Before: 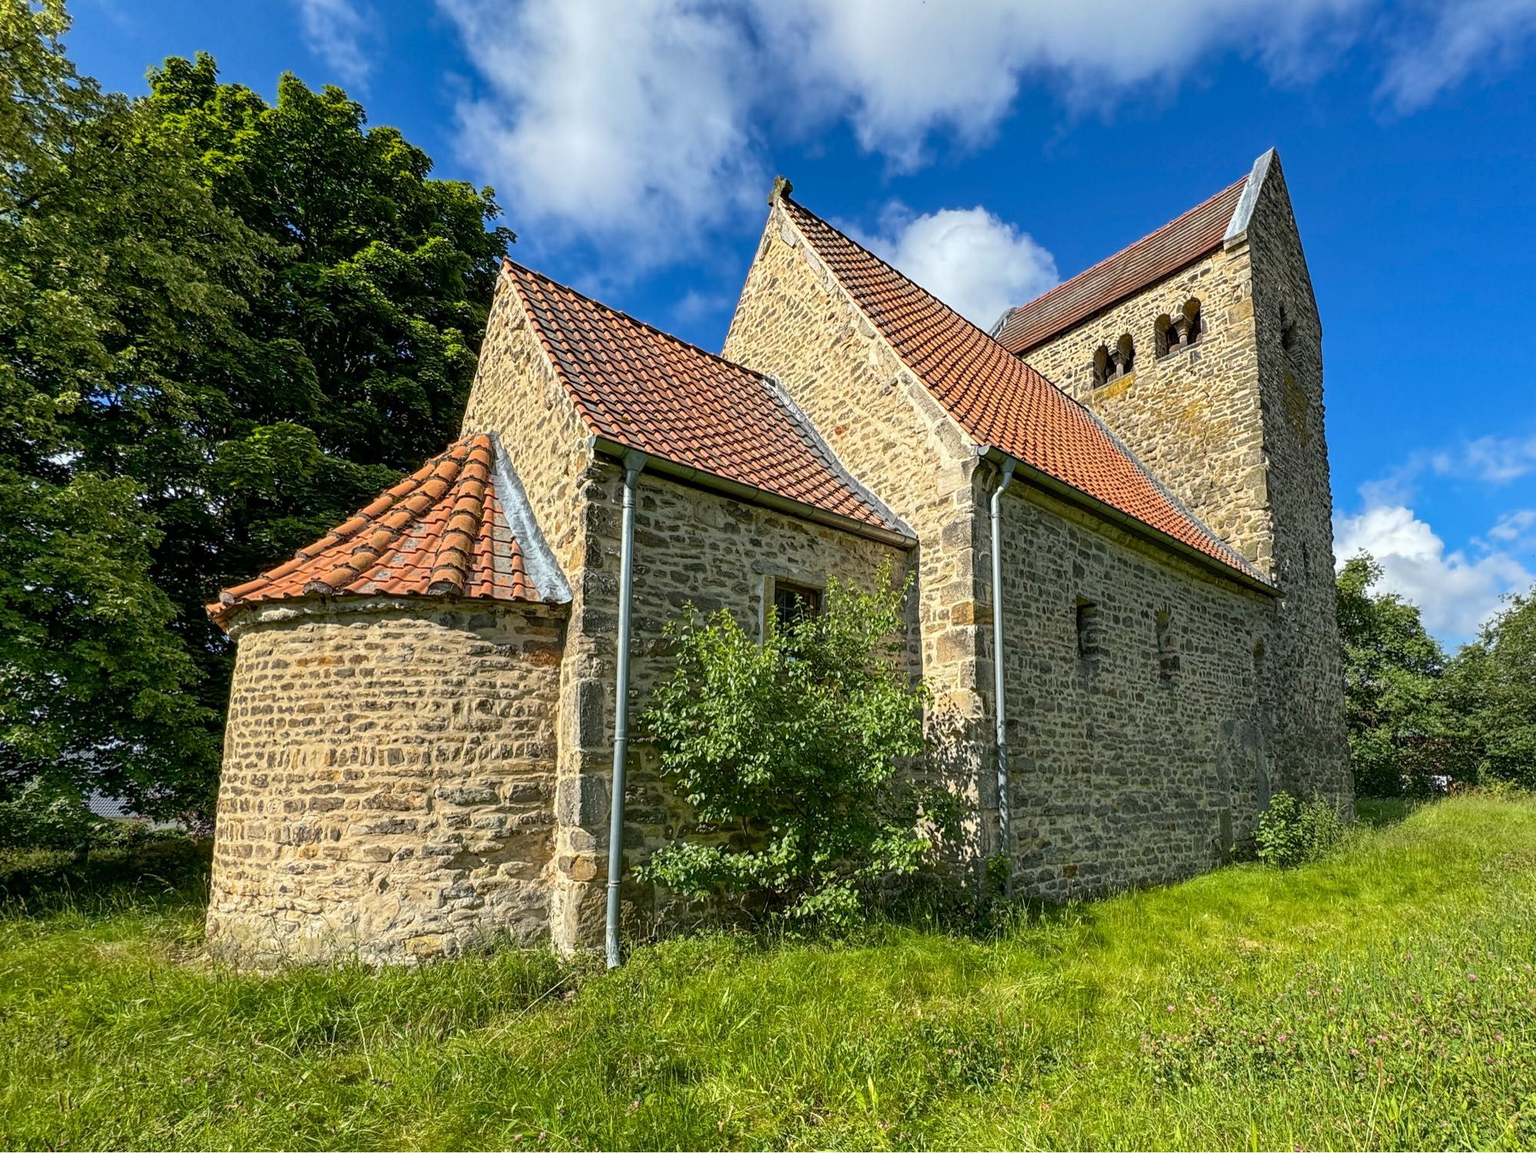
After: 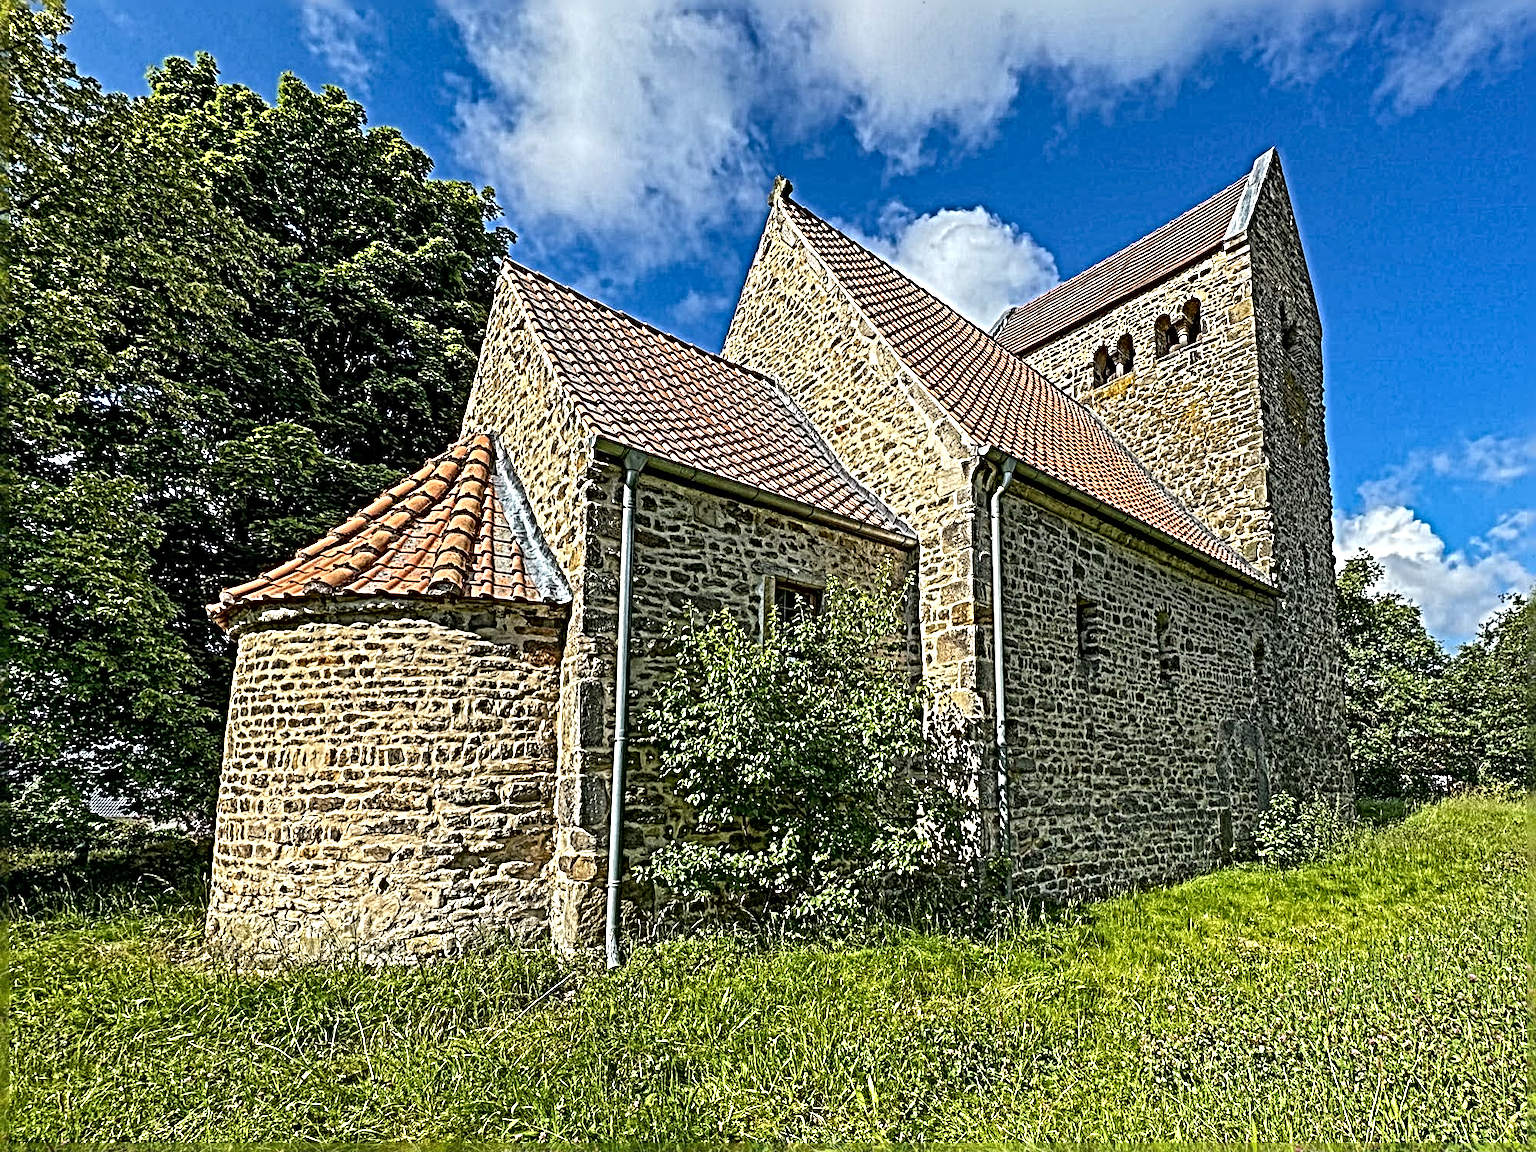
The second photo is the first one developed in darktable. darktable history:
sharpen: radius 6.278, amount 1.789, threshold 0.013
local contrast: mode bilateral grid, contrast 11, coarseness 24, detail 115%, midtone range 0.2
